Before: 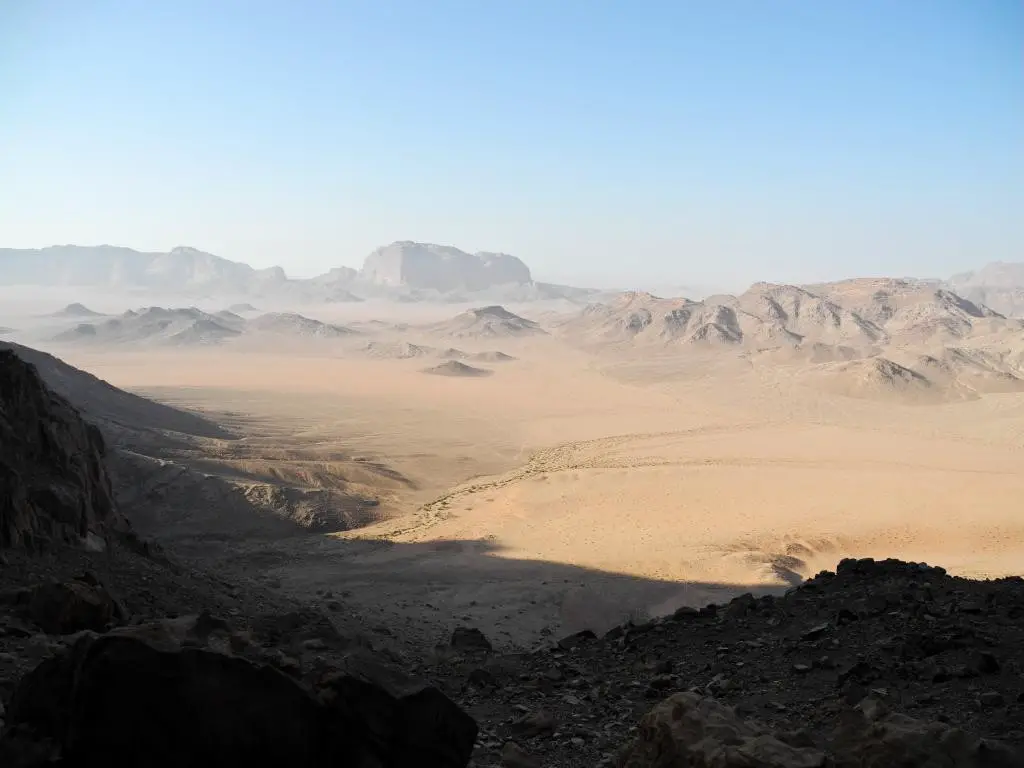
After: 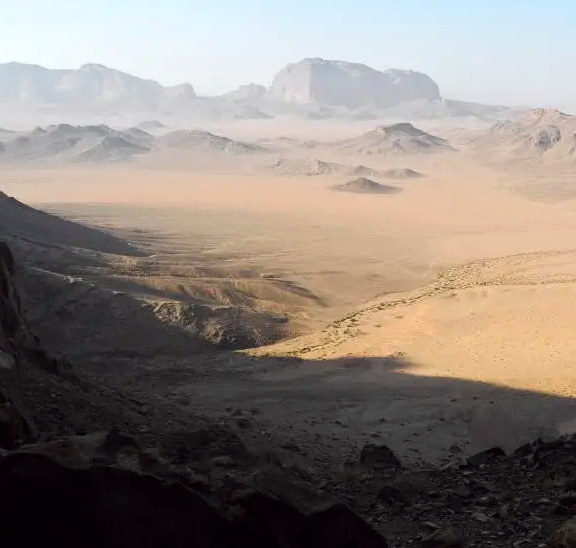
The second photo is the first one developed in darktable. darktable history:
crop: left 8.966%, top 23.852%, right 34.699%, bottom 4.703%
color balance: lift [1, 1, 0.999, 1.001], gamma [1, 1.003, 1.005, 0.995], gain [1, 0.992, 0.988, 1.012], contrast 5%, output saturation 110%
